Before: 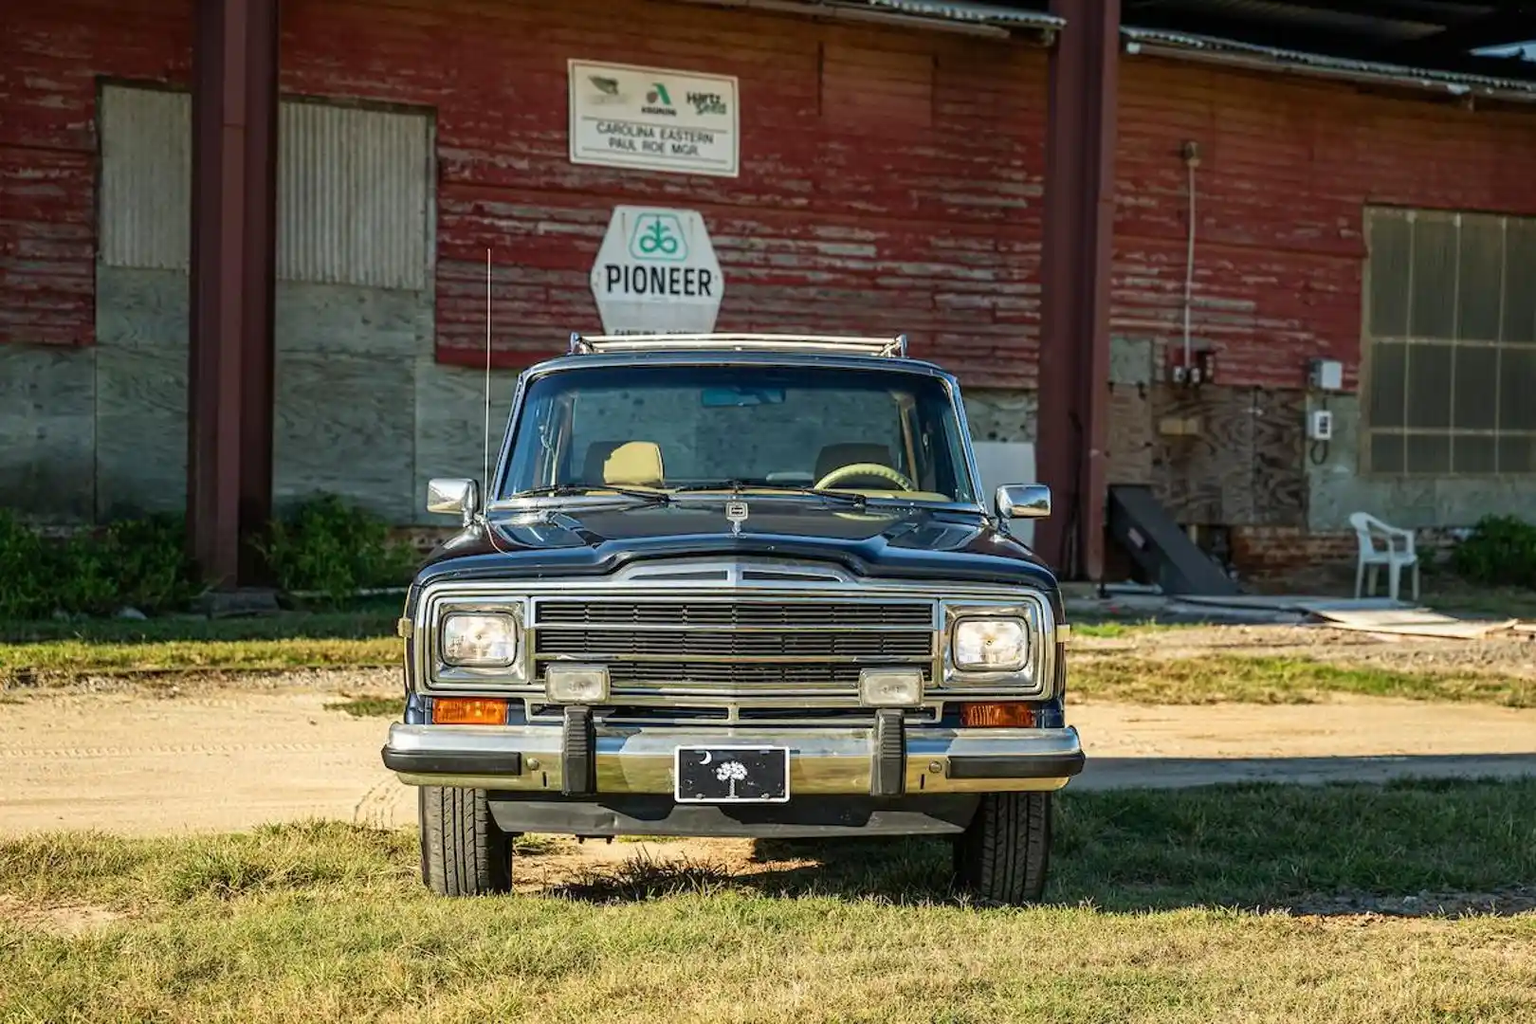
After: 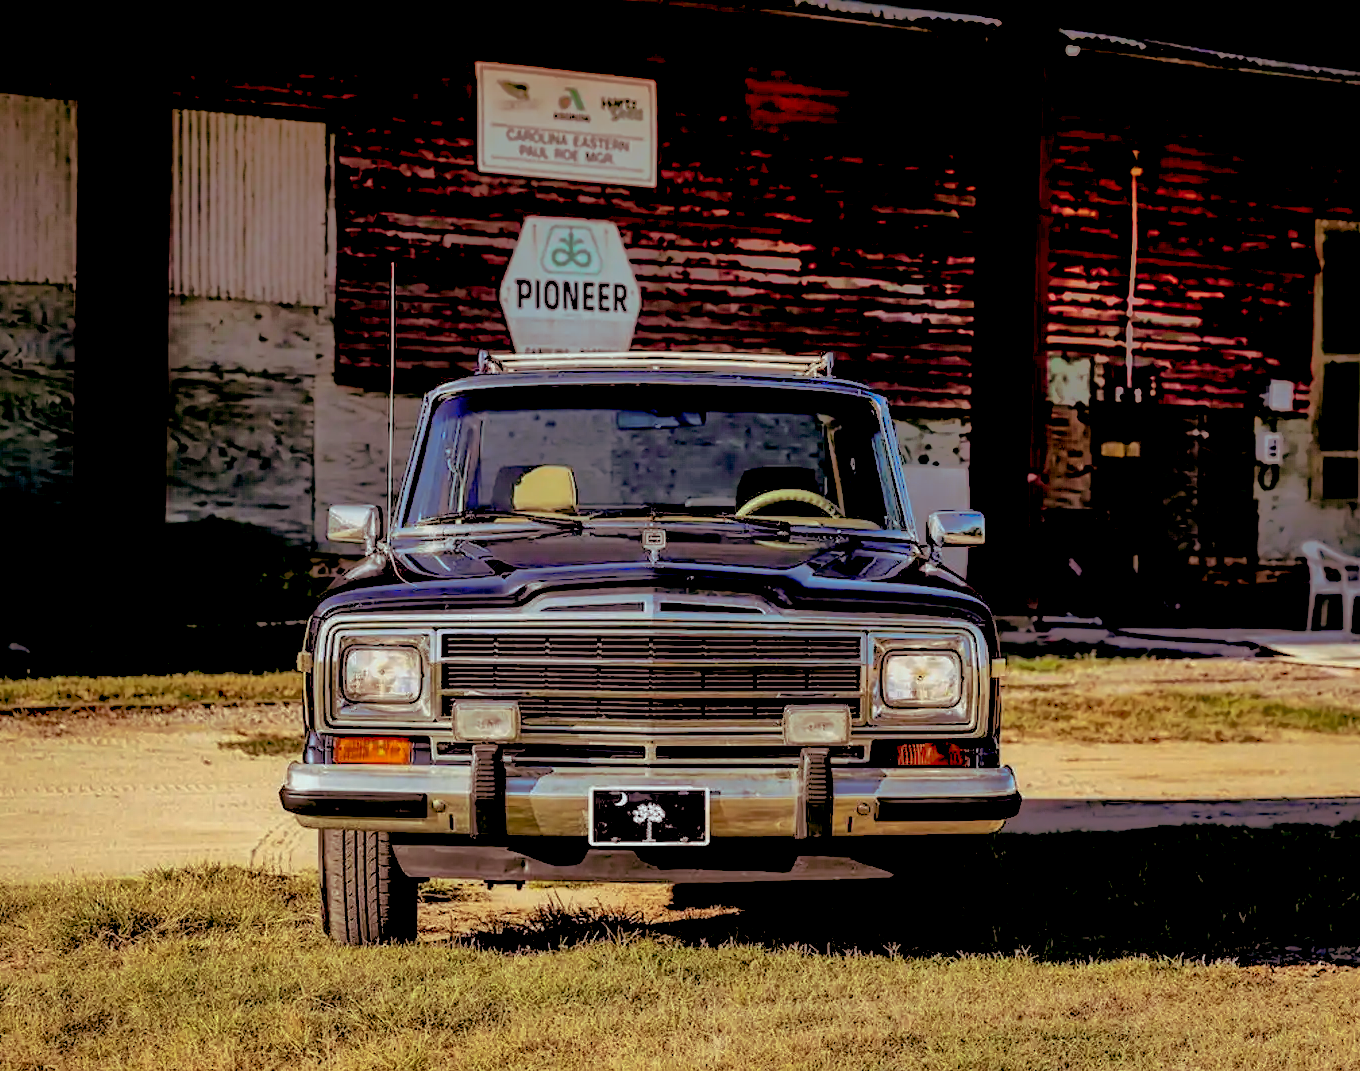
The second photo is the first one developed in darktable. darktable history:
crop: left 7.598%, right 7.873%
exposure: black level correction 0.056, exposure -0.039 EV, compensate highlight preservation false
split-toning: highlights › hue 180°
contrast equalizer: y [[0.5, 0.488, 0.462, 0.461, 0.491, 0.5], [0.5 ×6], [0.5 ×6], [0 ×6], [0 ×6]]
shadows and highlights: shadows 60, highlights -60
